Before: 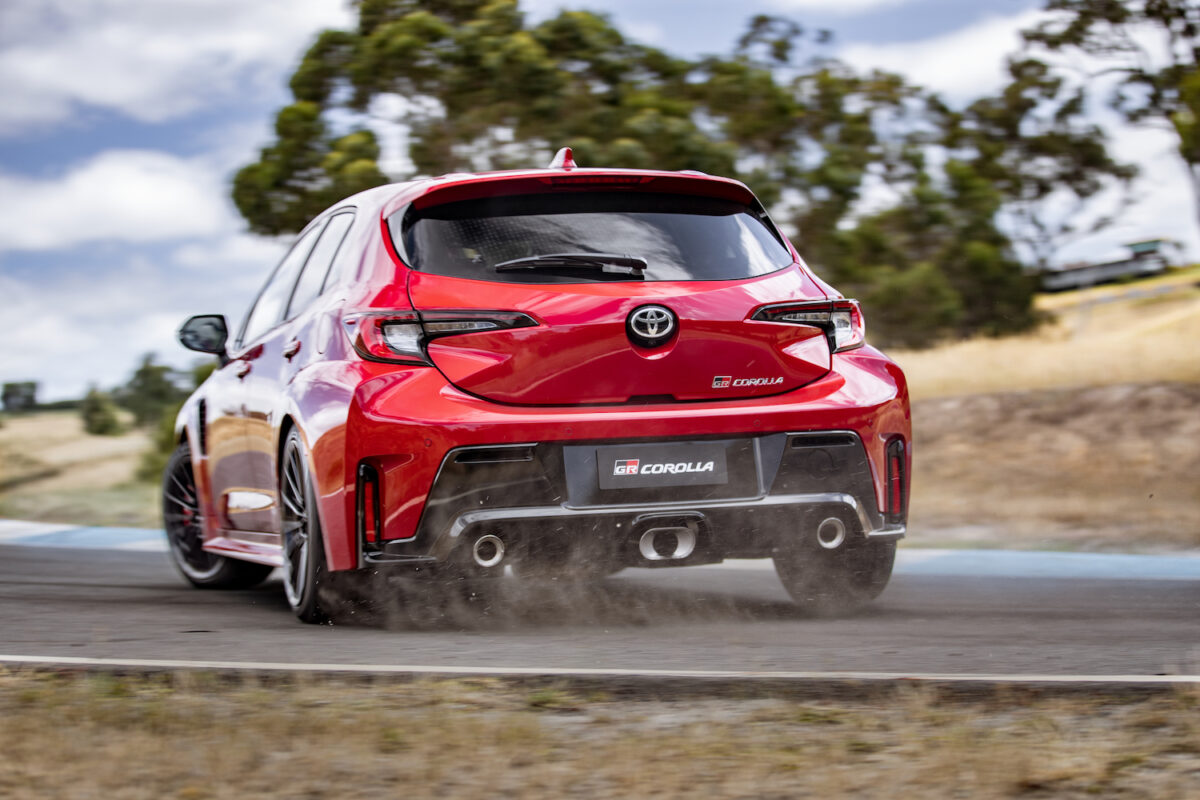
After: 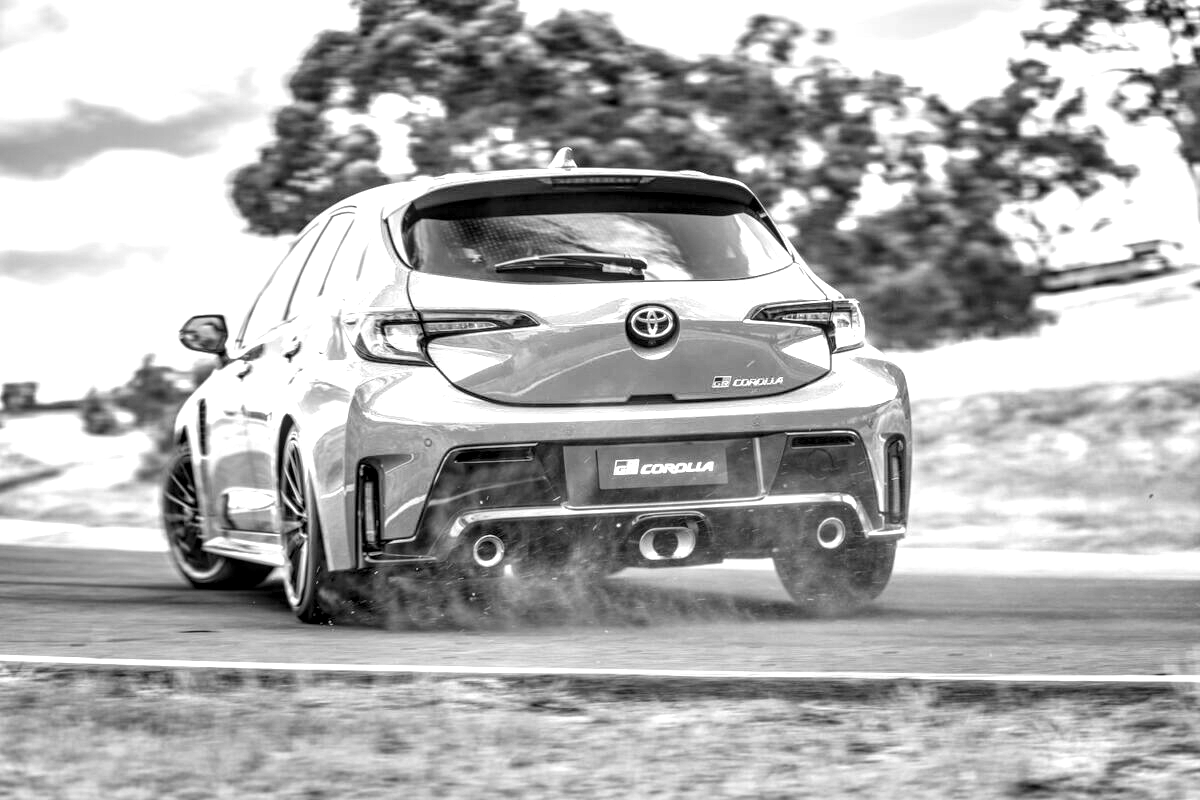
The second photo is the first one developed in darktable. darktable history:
exposure: black level correction 0, exposure 1.198 EV, compensate exposure bias true, compensate highlight preservation false
local contrast: highlights 25%, detail 150%
color calibration: output gray [0.714, 0.278, 0, 0], illuminant same as pipeline (D50), adaptation none (bypass)
white balance: red 0.924, blue 1.095
